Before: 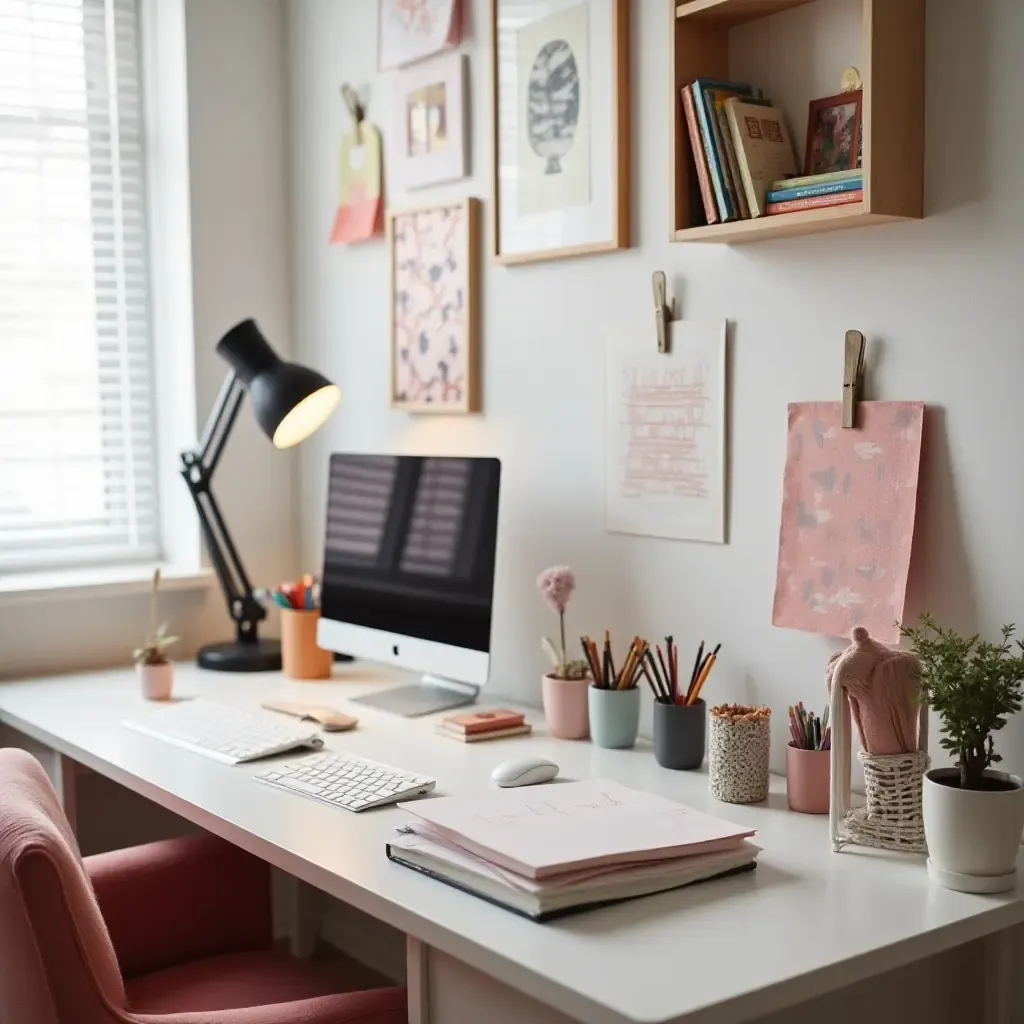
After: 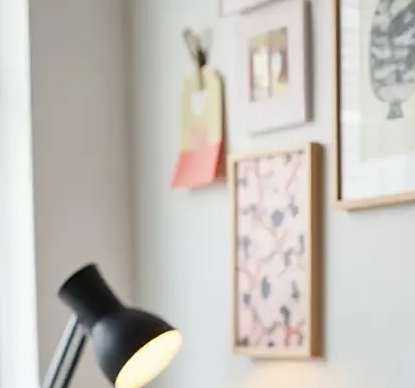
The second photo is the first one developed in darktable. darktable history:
crop: left 15.452%, top 5.459%, right 43.956%, bottom 56.62%
sharpen: amount 0.2
